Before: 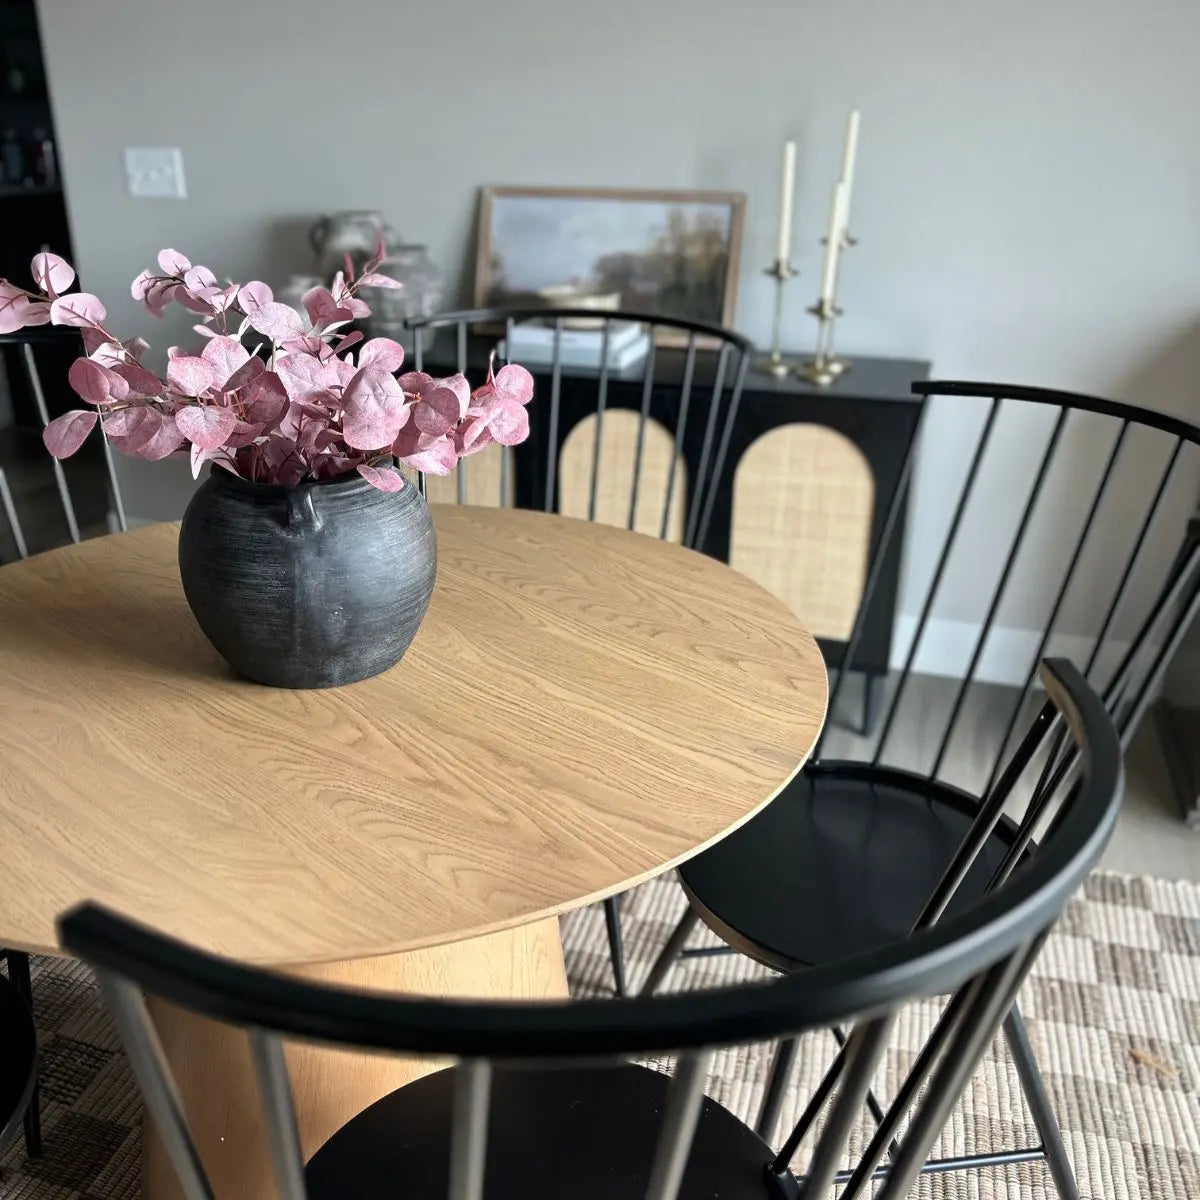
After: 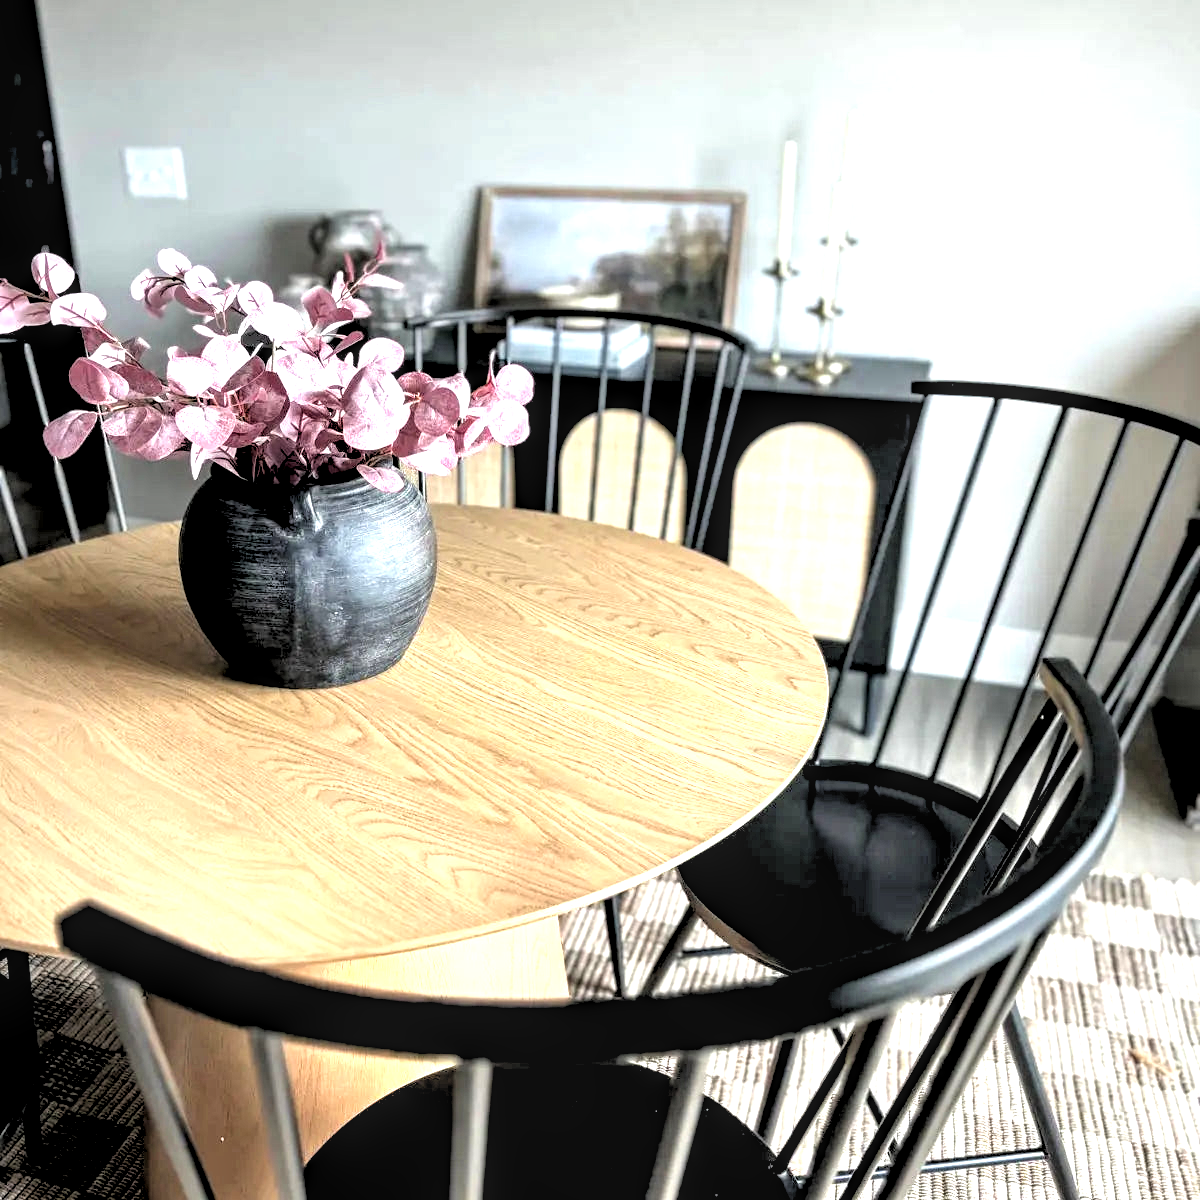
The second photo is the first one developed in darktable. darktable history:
white balance: red 1, blue 1
rgb levels: levels [[0.029, 0.461, 0.922], [0, 0.5, 1], [0, 0.5, 1]]
local contrast: detail 150%
exposure: exposure 0.943 EV, compensate highlight preservation false
